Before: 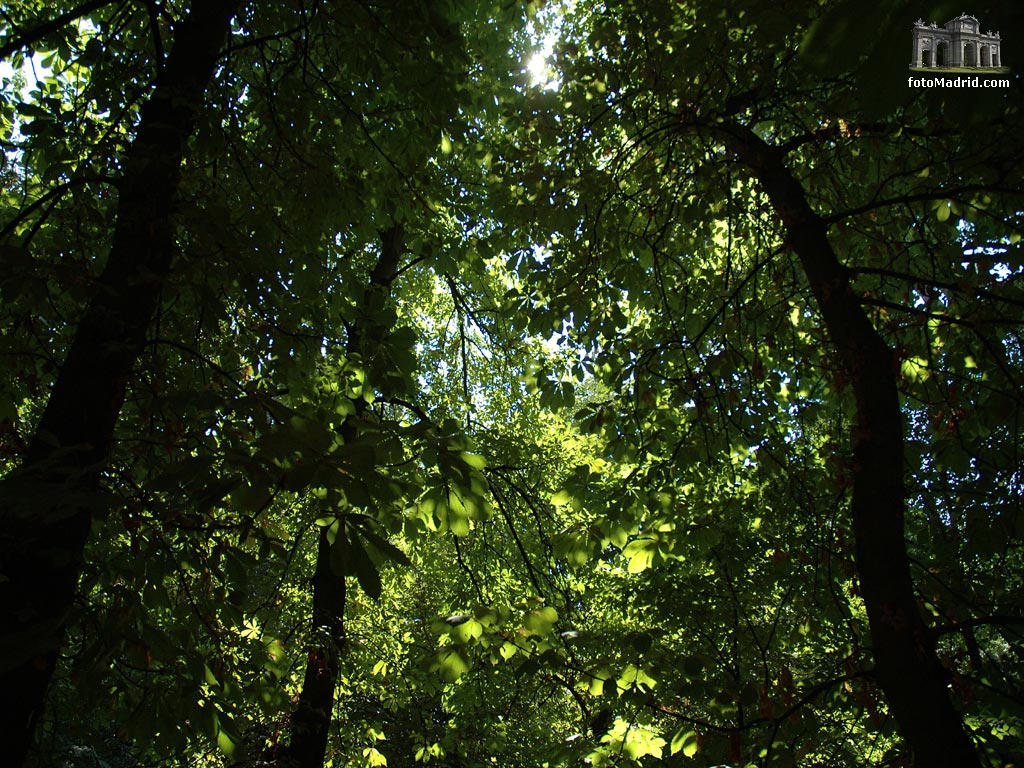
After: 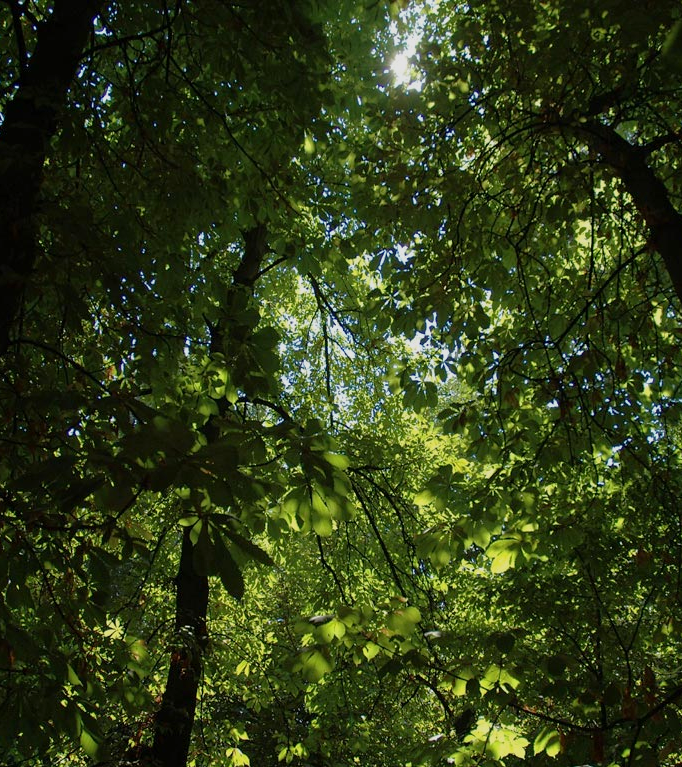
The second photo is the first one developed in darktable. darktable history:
tone equalizer: -8 EV 0.281 EV, -7 EV 0.424 EV, -6 EV 0.41 EV, -5 EV 0.272 EV, -3 EV -0.25 EV, -2 EV -0.442 EV, -1 EV -0.43 EV, +0 EV -0.232 EV, edges refinement/feathering 500, mask exposure compensation -1.57 EV, preserve details no
crop and rotate: left 13.421%, right 19.933%
